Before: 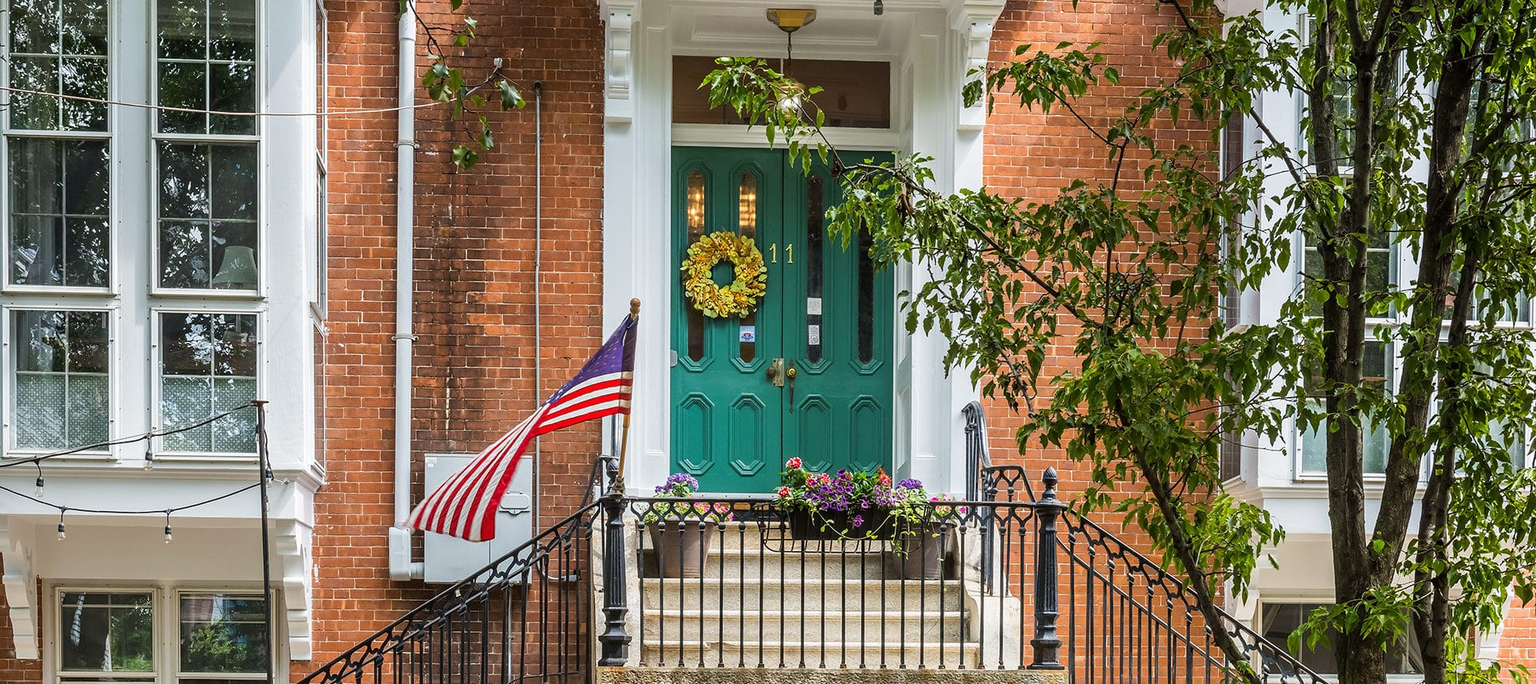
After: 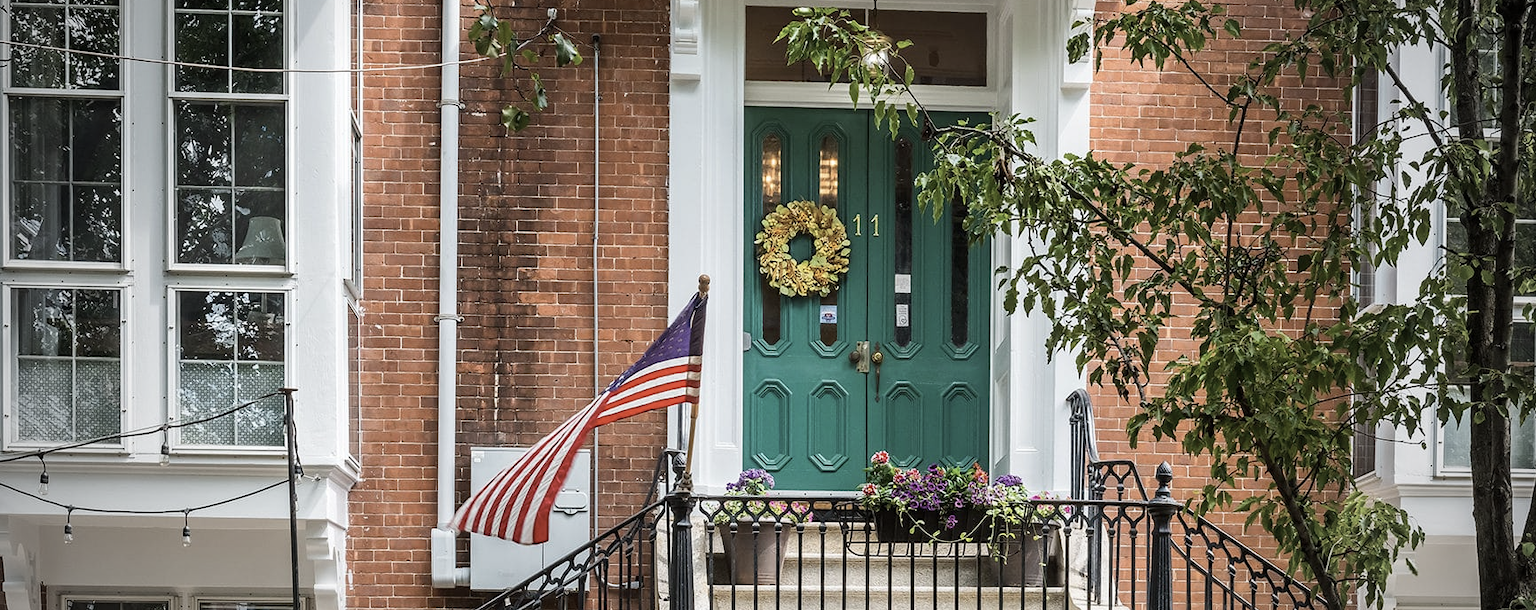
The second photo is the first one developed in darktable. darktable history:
crop: top 7.403%, right 9.775%, bottom 12.075%
vignetting: fall-off start 71.27%, width/height ratio 1.335
contrast brightness saturation: contrast 0.1, saturation -0.356
